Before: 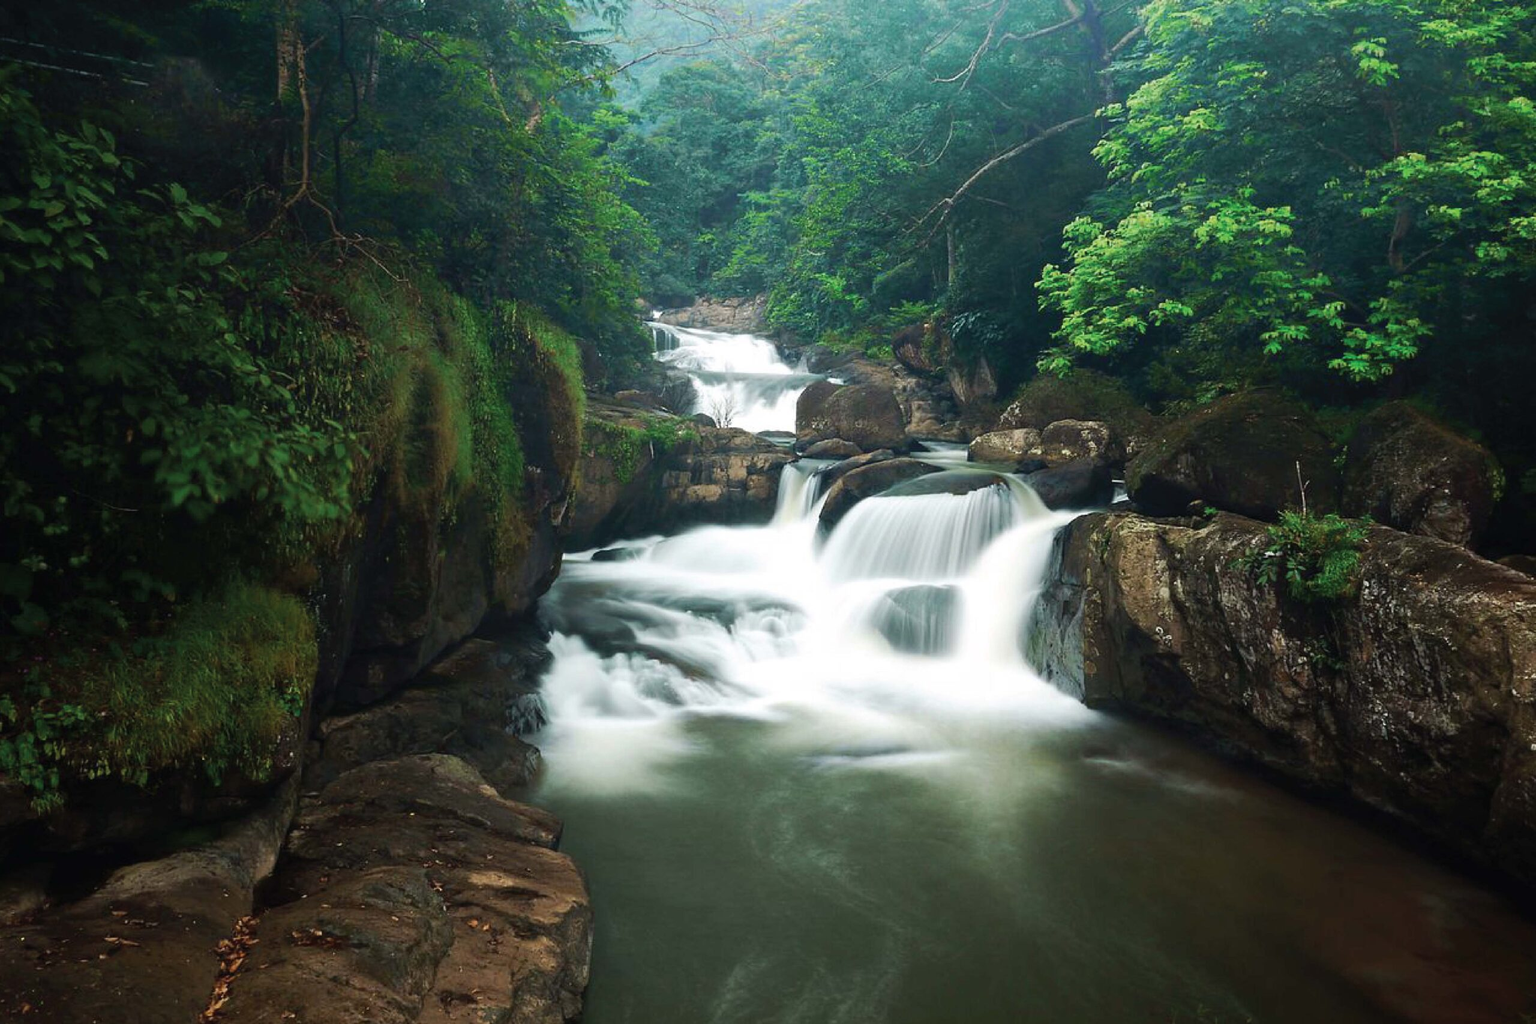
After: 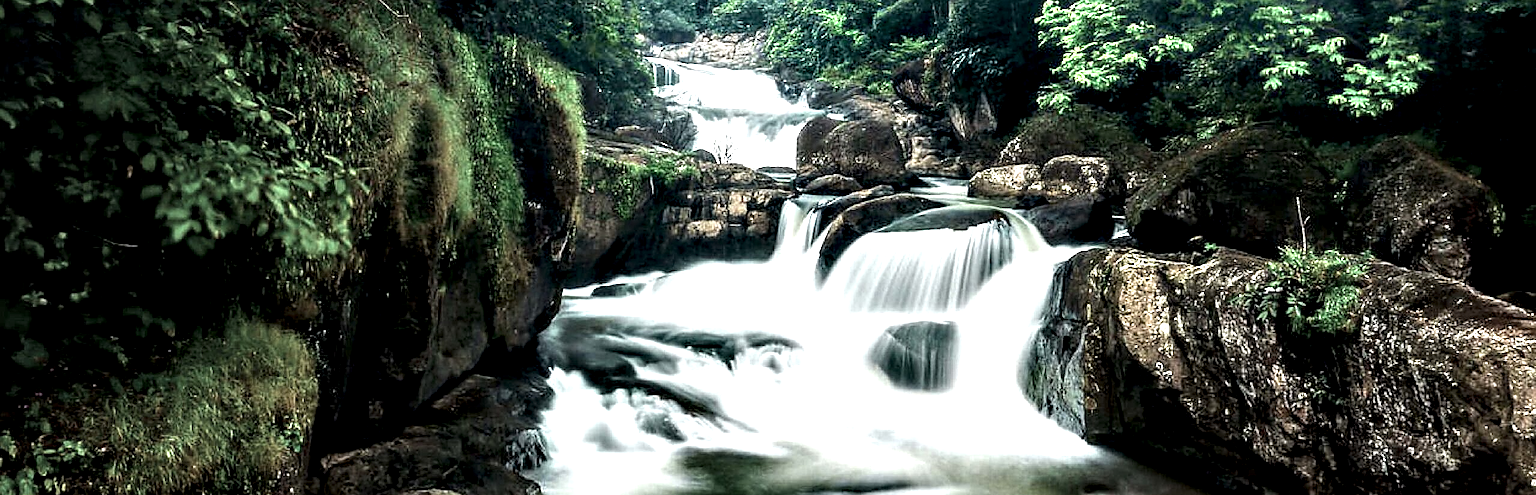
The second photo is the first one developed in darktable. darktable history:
crop and rotate: top 25.883%, bottom 25.73%
sharpen: on, module defaults
local contrast: highlights 115%, shadows 41%, detail 295%
